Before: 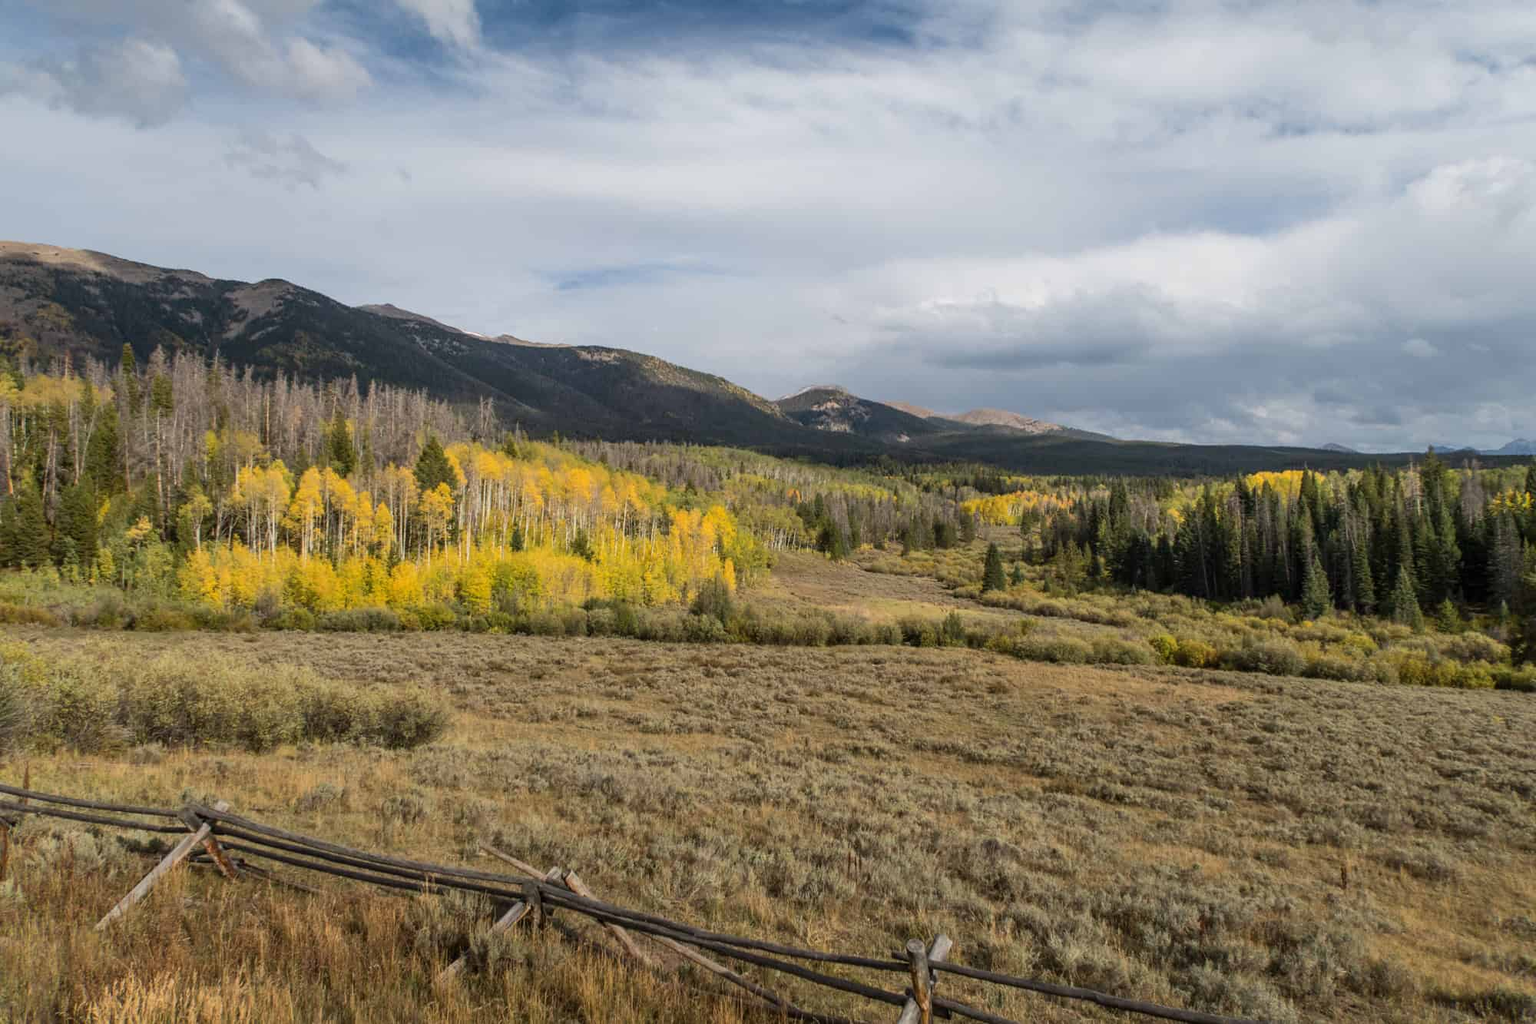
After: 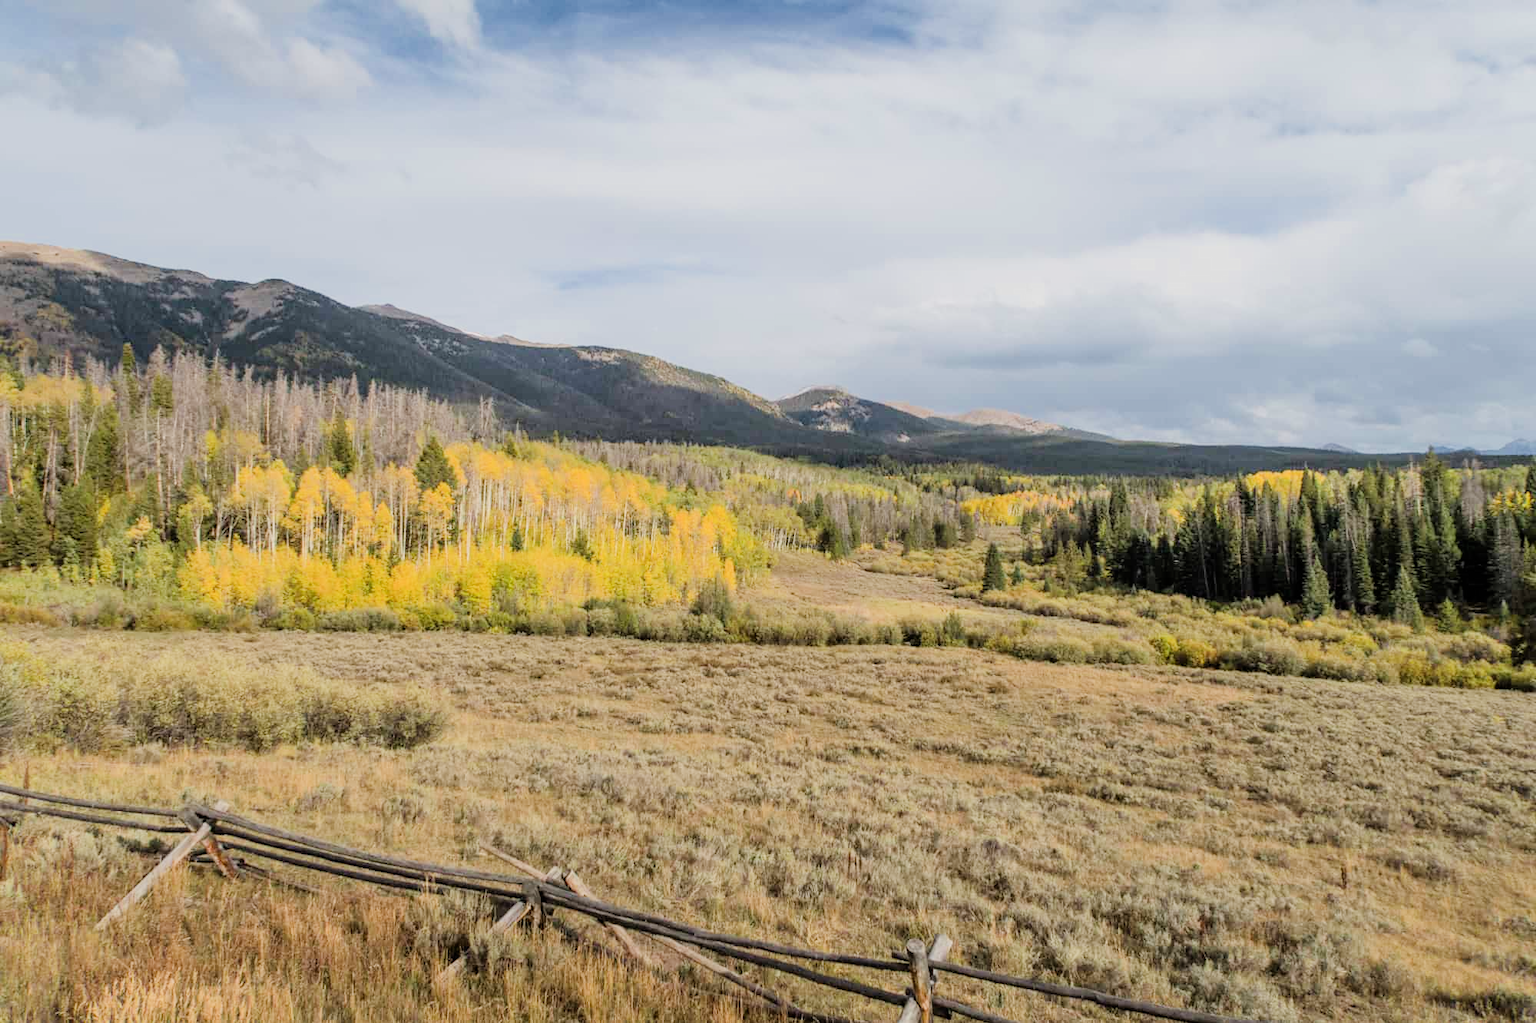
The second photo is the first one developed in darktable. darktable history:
exposure: black level correction 0, exposure 1.102 EV, compensate exposure bias true, compensate highlight preservation false
filmic rgb: black relative exposure -6.98 EV, white relative exposure 5.68 EV, hardness 2.85
